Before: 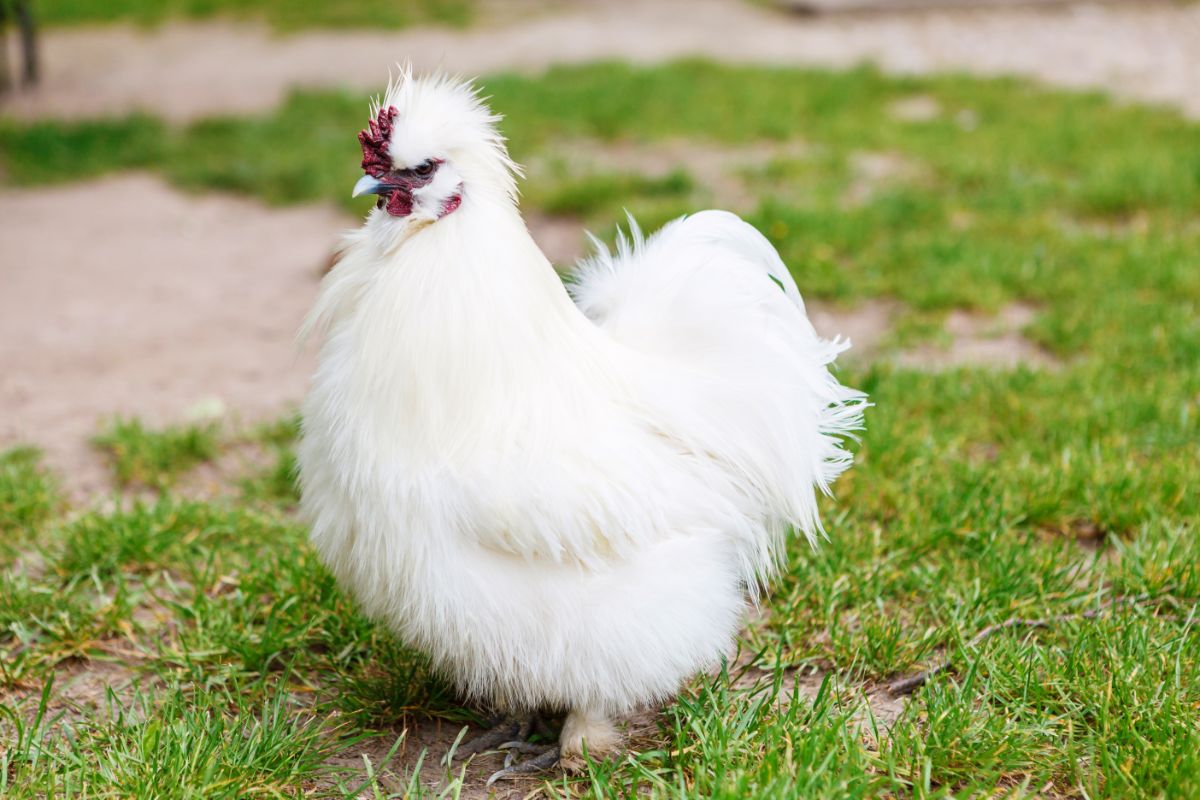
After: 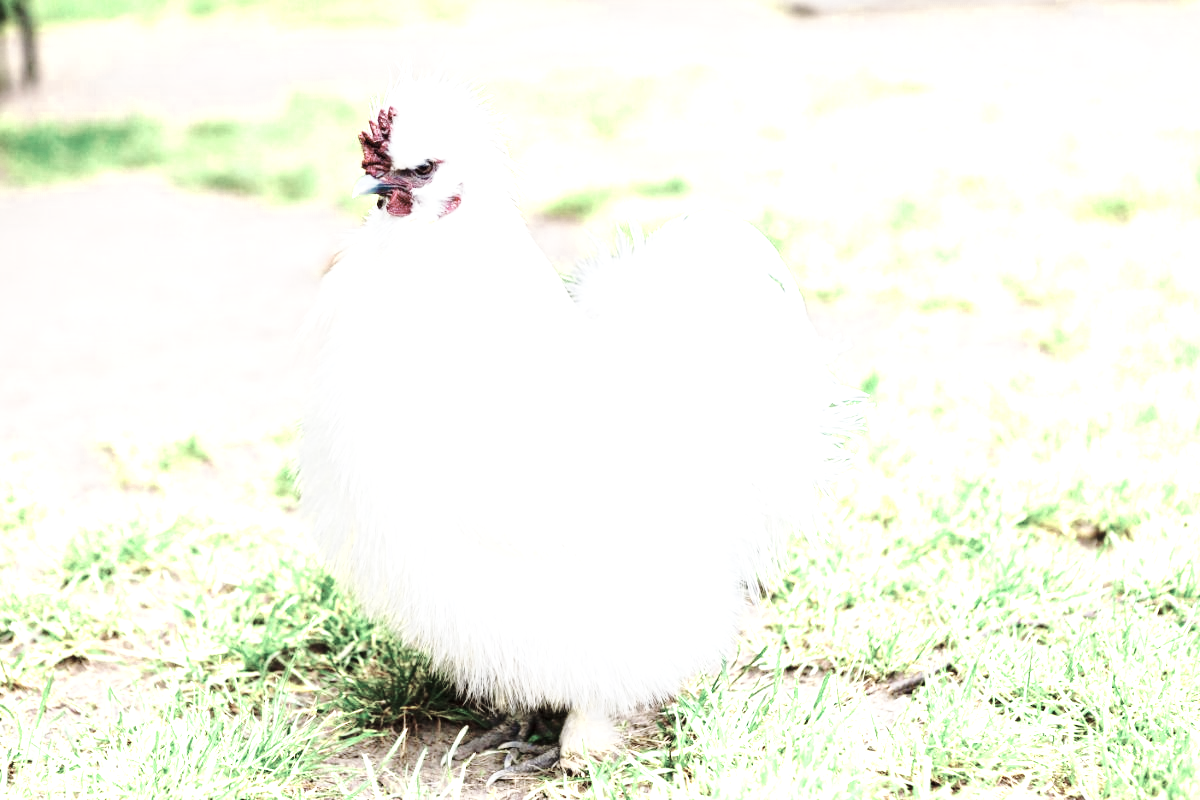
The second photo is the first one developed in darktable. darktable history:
exposure: exposure 0.61 EV, compensate highlight preservation false
base curve: curves: ch0 [(0, 0) (0.028, 0.03) (0.121, 0.232) (0.46, 0.748) (0.859, 0.968) (1, 1)], preserve colors none
color zones: curves: ch0 [(0.25, 0.667) (0.758, 0.368)]; ch1 [(0.215, 0.245) (0.761, 0.373)]; ch2 [(0.247, 0.554) (0.761, 0.436)]
